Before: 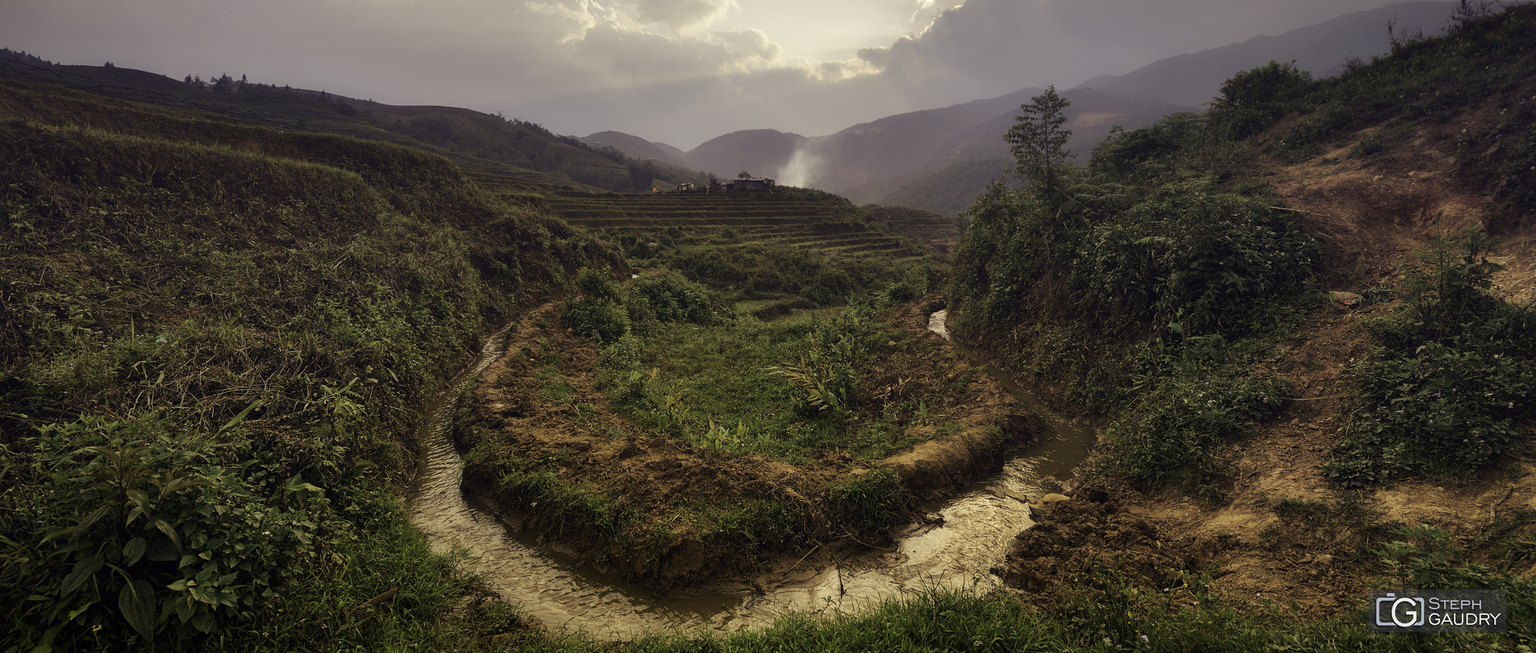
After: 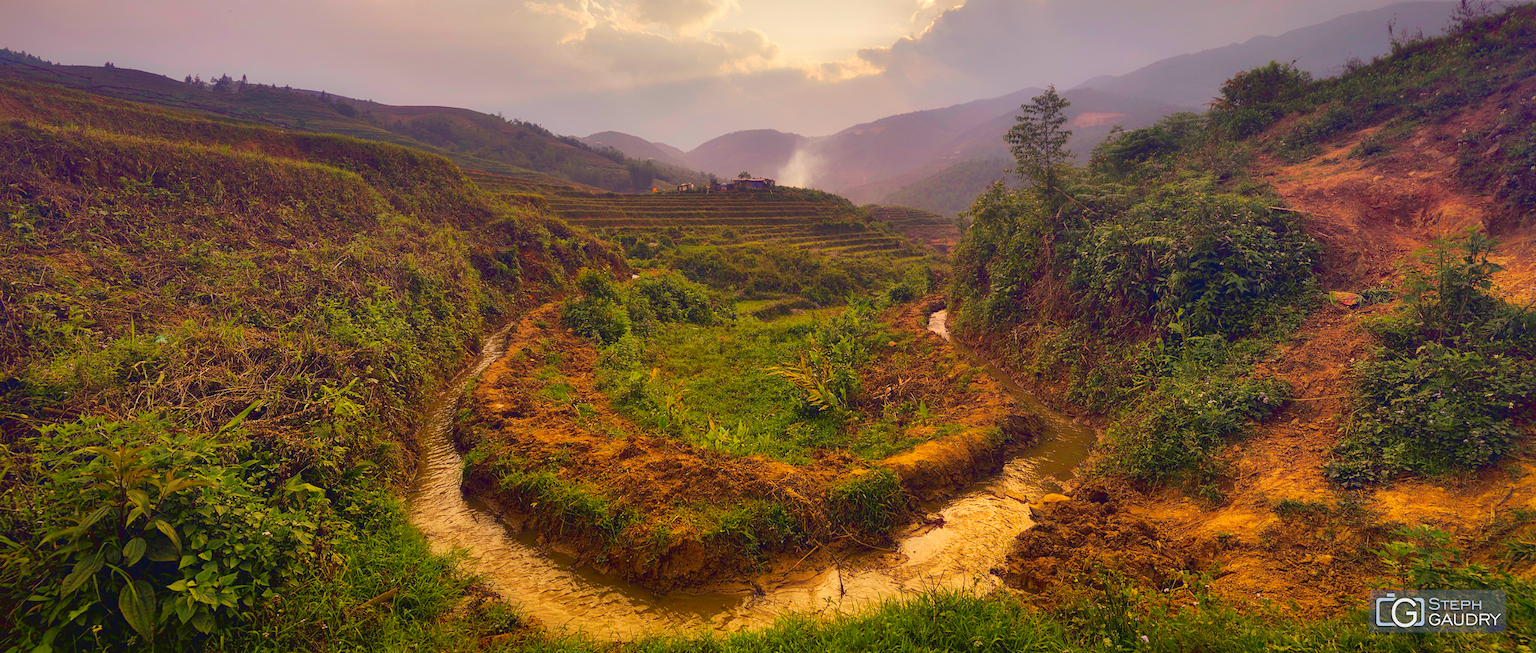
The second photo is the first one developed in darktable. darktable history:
shadows and highlights: on, module defaults
tone curve: curves: ch0 [(0, 0.028) (0.138, 0.156) (0.468, 0.516) (0.754, 0.823) (1, 1)], color space Lab, linked channels, preserve colors none
color balance rgb: linear chroma grading › global chroma 15%, perceptual saturation grading › global saturation 30%
